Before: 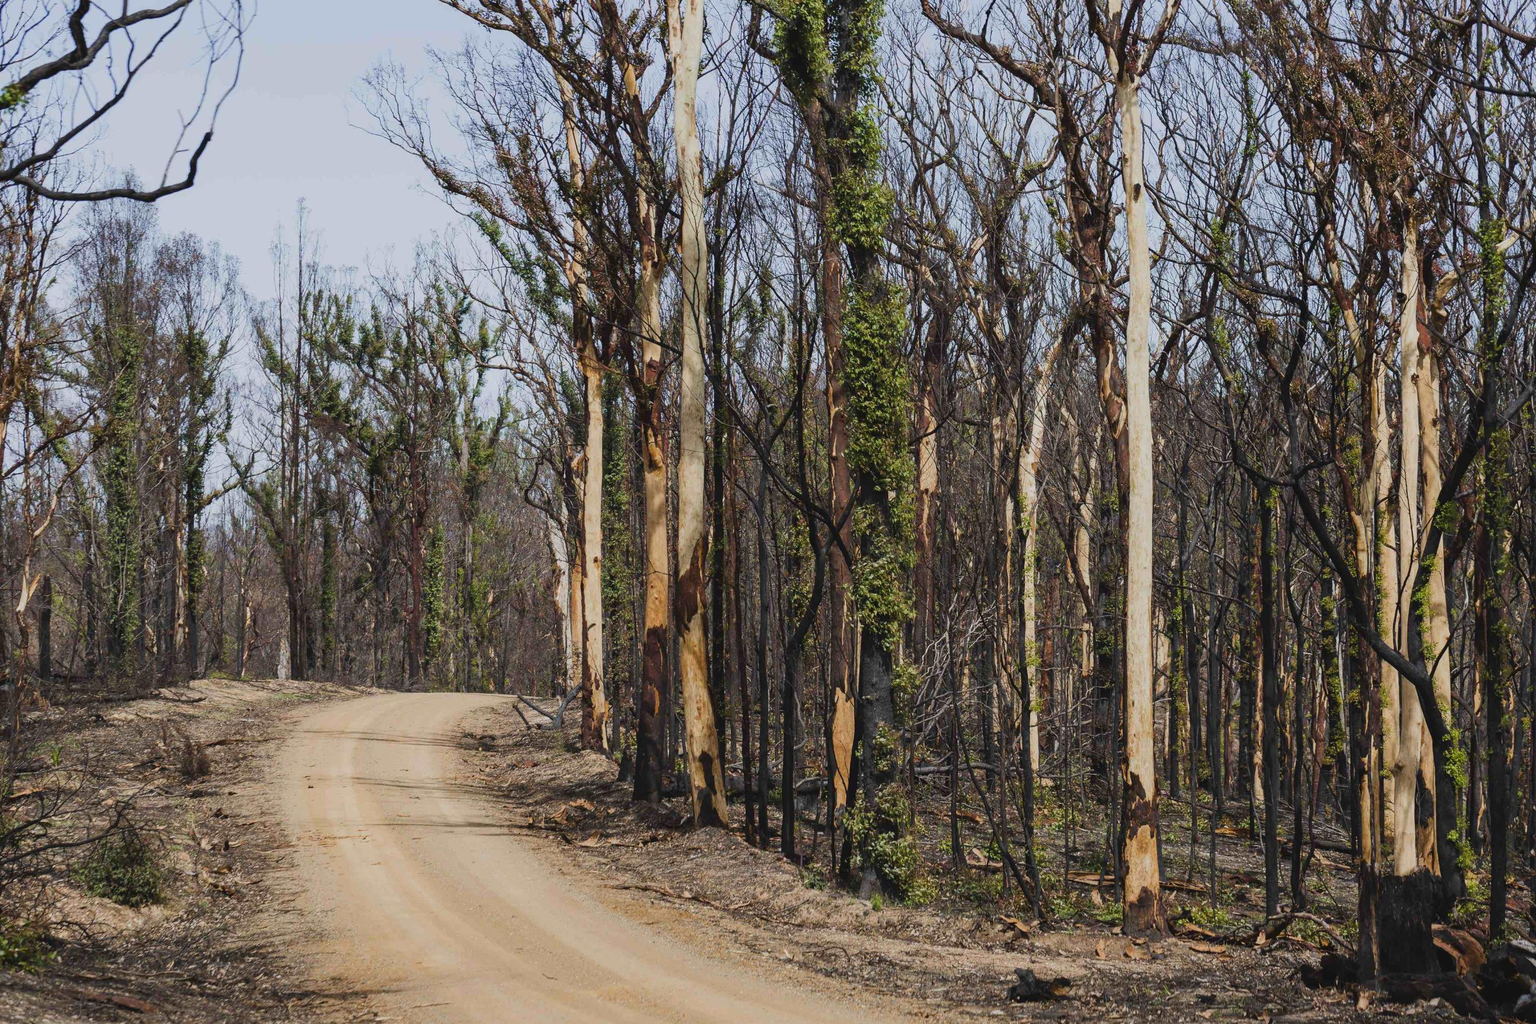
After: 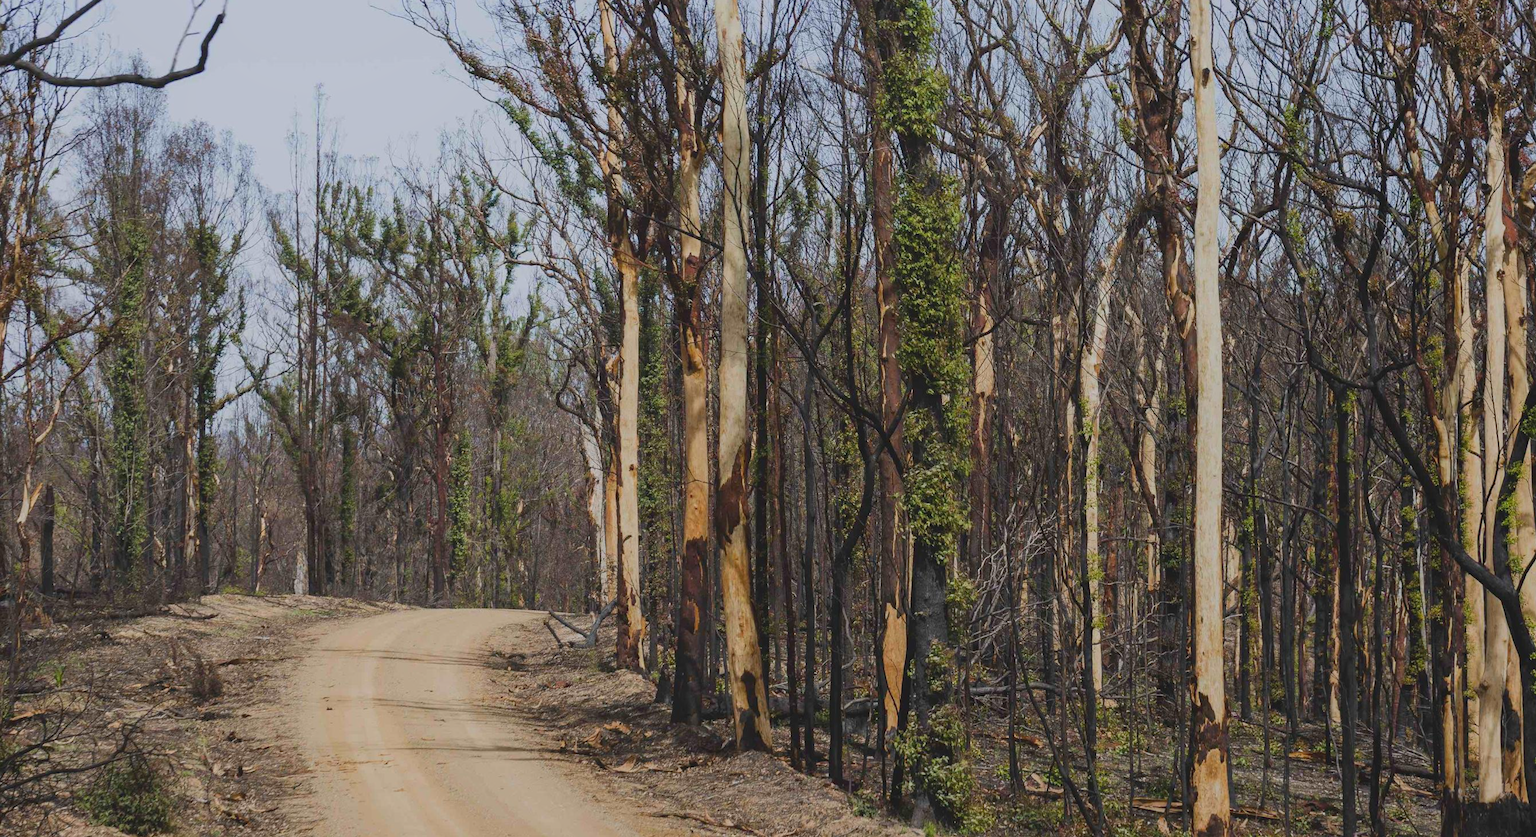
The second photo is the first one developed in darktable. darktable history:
crop and rotate: angle 0.03°, top 11.643%, right 5.651%, bottom 11.189%
local contrast: highlights 68%, shadows 68%, detail 82%, midtone range 0.325
